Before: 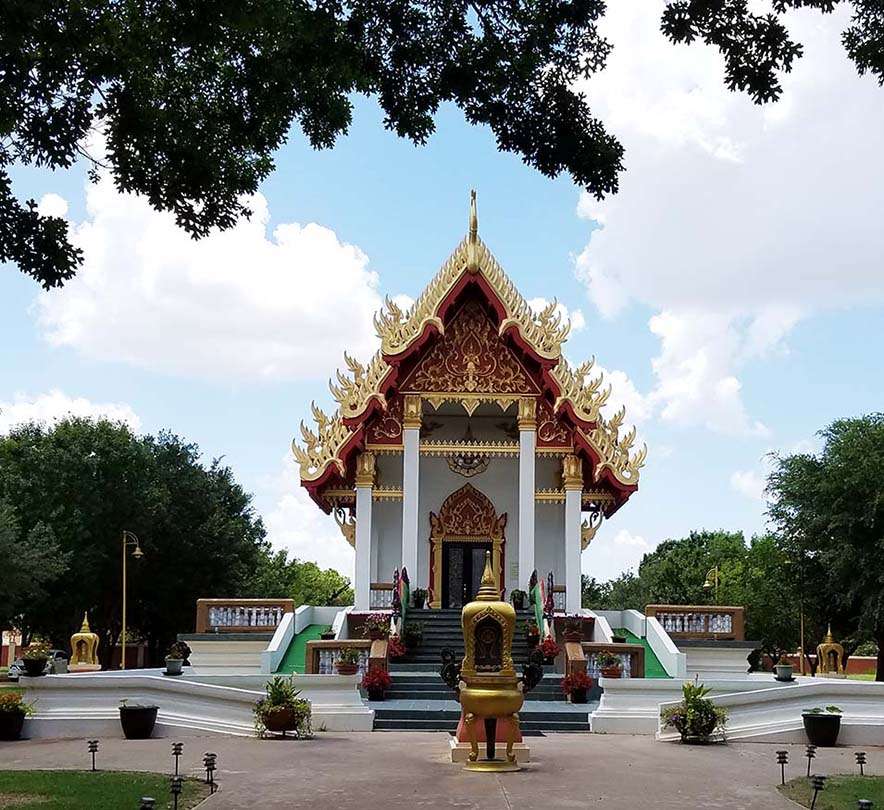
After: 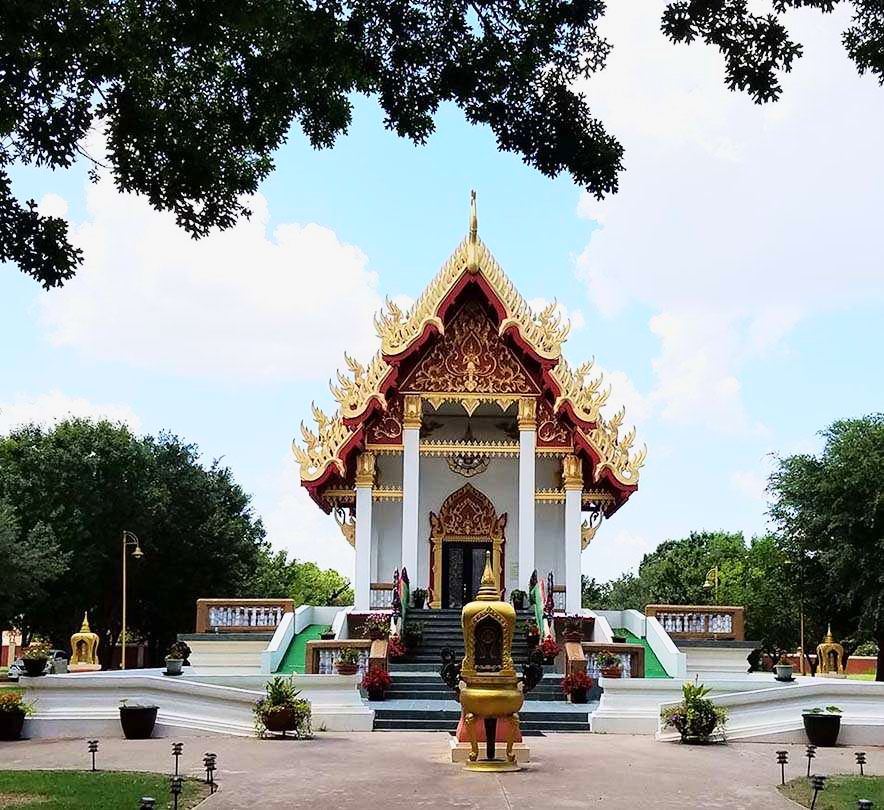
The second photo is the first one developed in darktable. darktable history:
tone curve: curves: ch0 [(0, 0.005) (0.103, 0.097) (0.18, 0.22) (0.378, 0.482) (0.504, 0.631) (0.663, 0.801) (0.834, 0.914) (1, 0.971)]; ch1 [(0, 0) (0.172, 0.123) (0.324, 0.253) (0.396, 0.388) (0.478, 0.461) (0.499, 0.498) (0.545, 0.587) (0.604, 0.692) (0.704, 0.818) (1, 1)]; ch2 [(0, 0) (0.411, 0.424) (0.496, 0.5) (0.521, 0.537) (0.555, 0.585) (0.628, 0.703) (1, 1)], color space Lab, linked channels, preserve colors none
